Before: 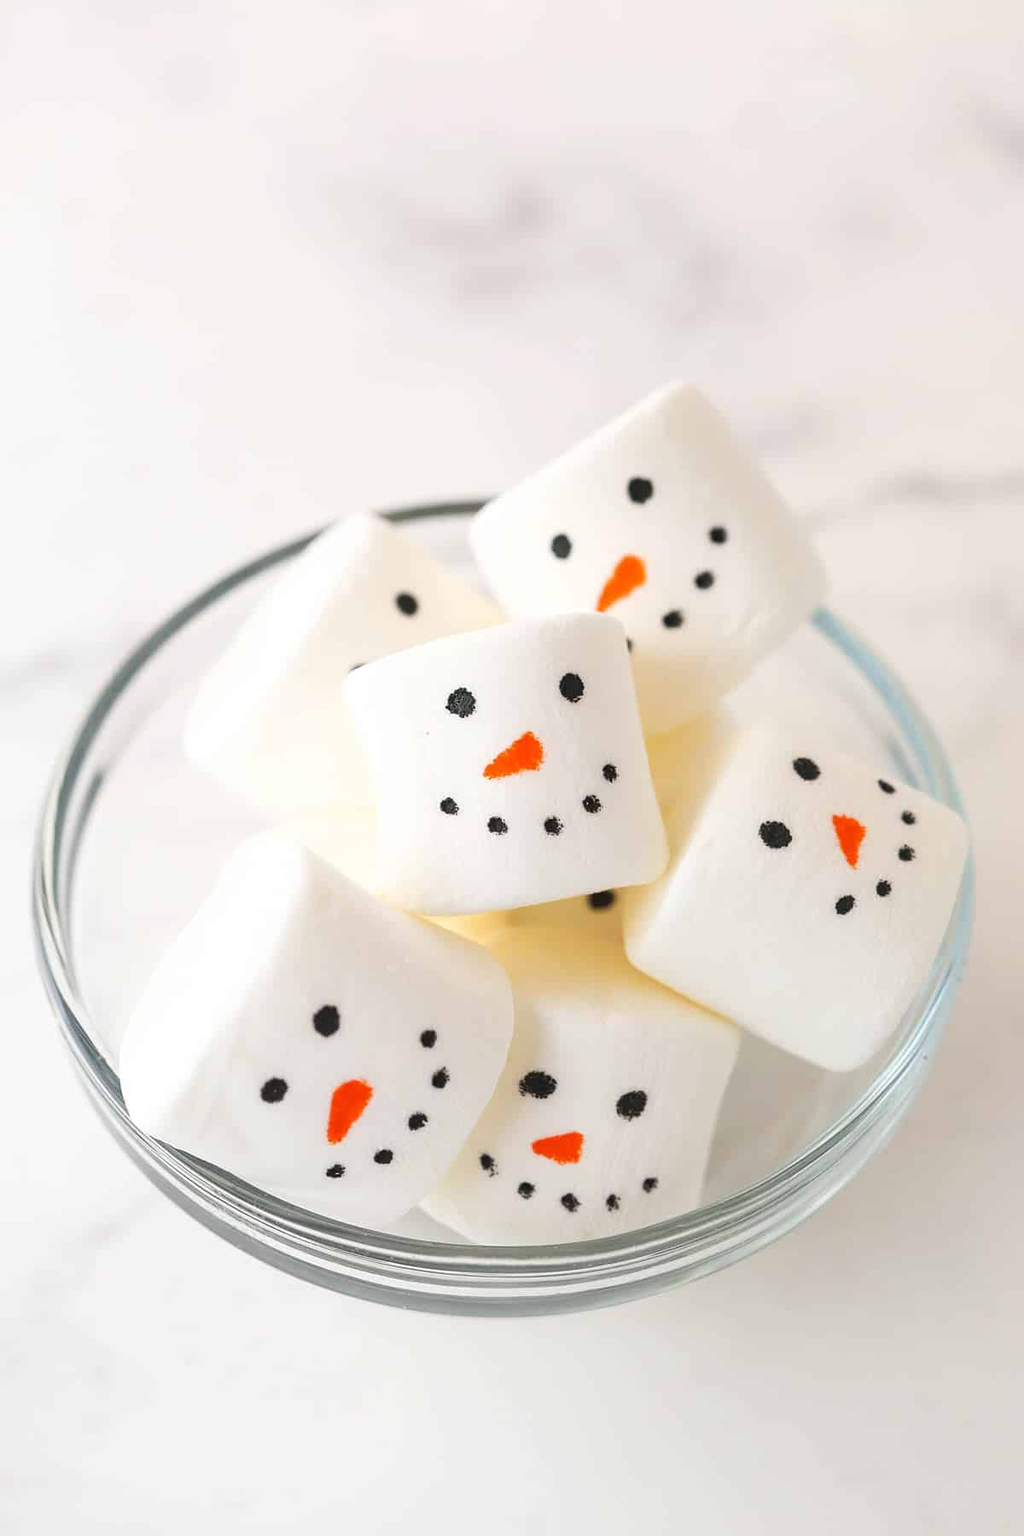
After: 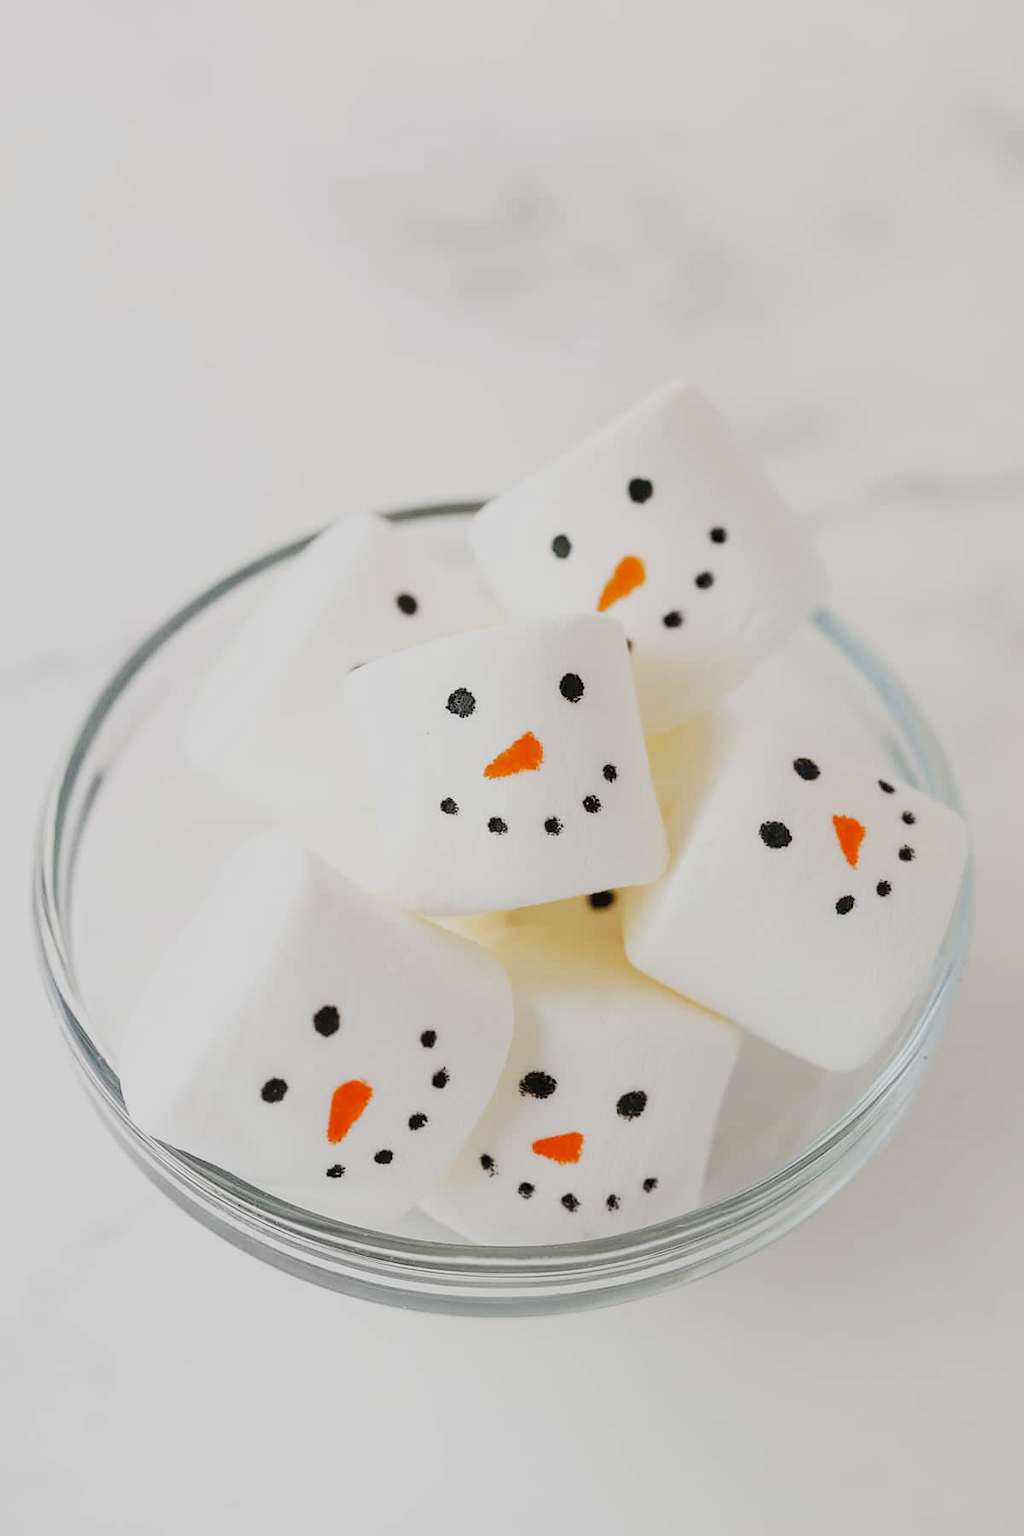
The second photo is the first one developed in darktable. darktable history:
filmic rgb: black relative exposure -7.65 EV, white relative exposure 4.56 EV, hardness 3.61, preserve chrominance no, color science v4 (2020)
